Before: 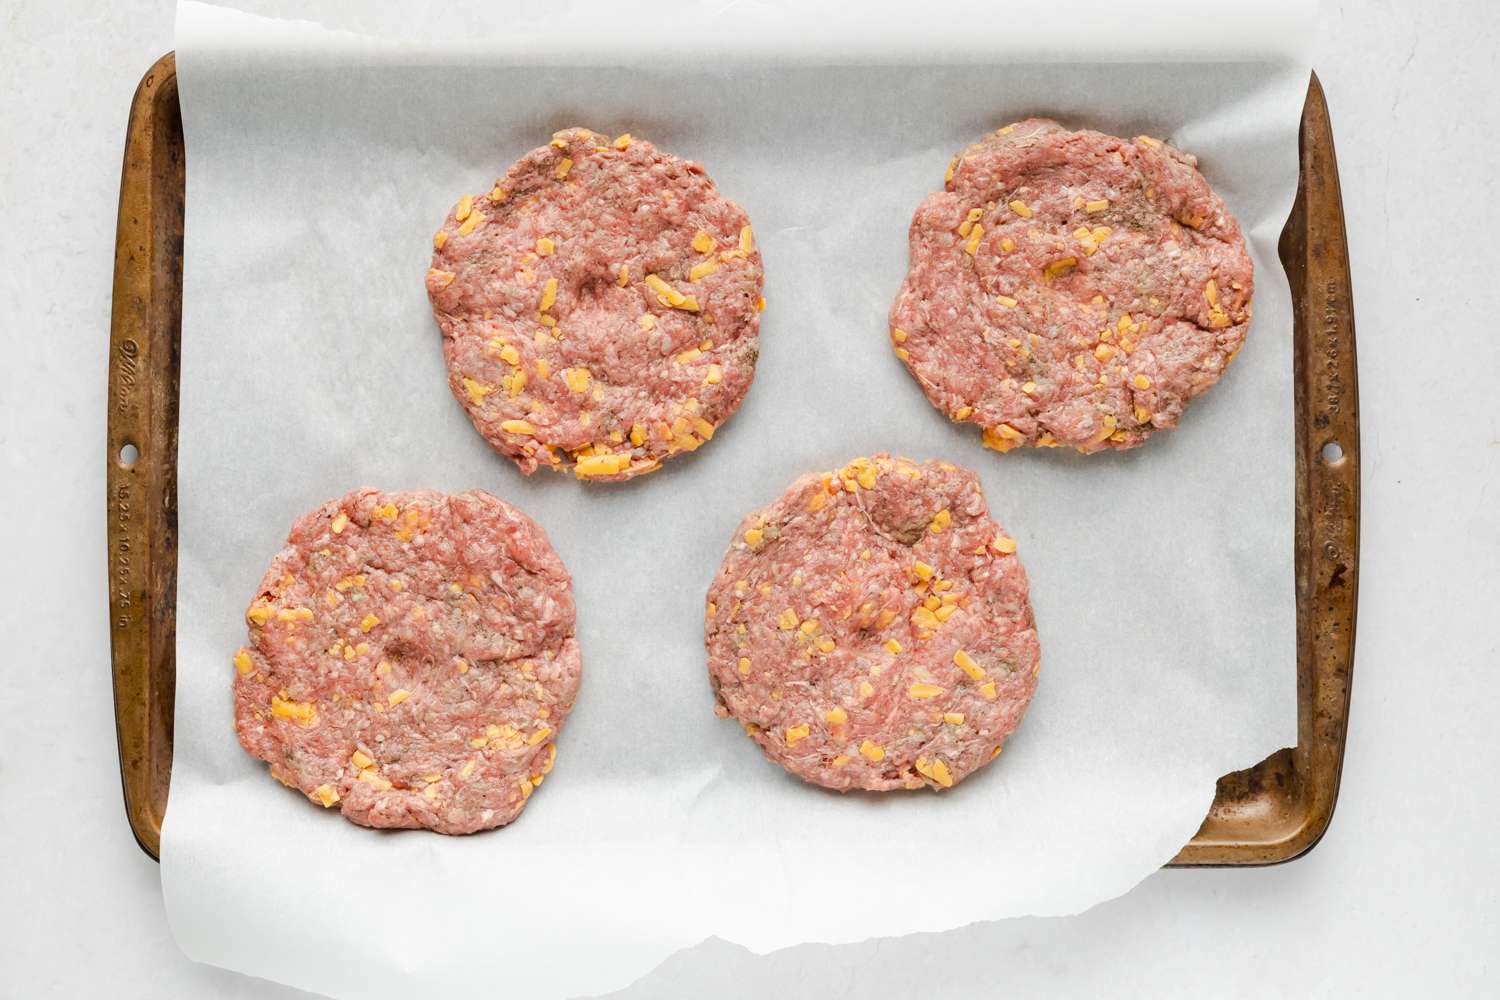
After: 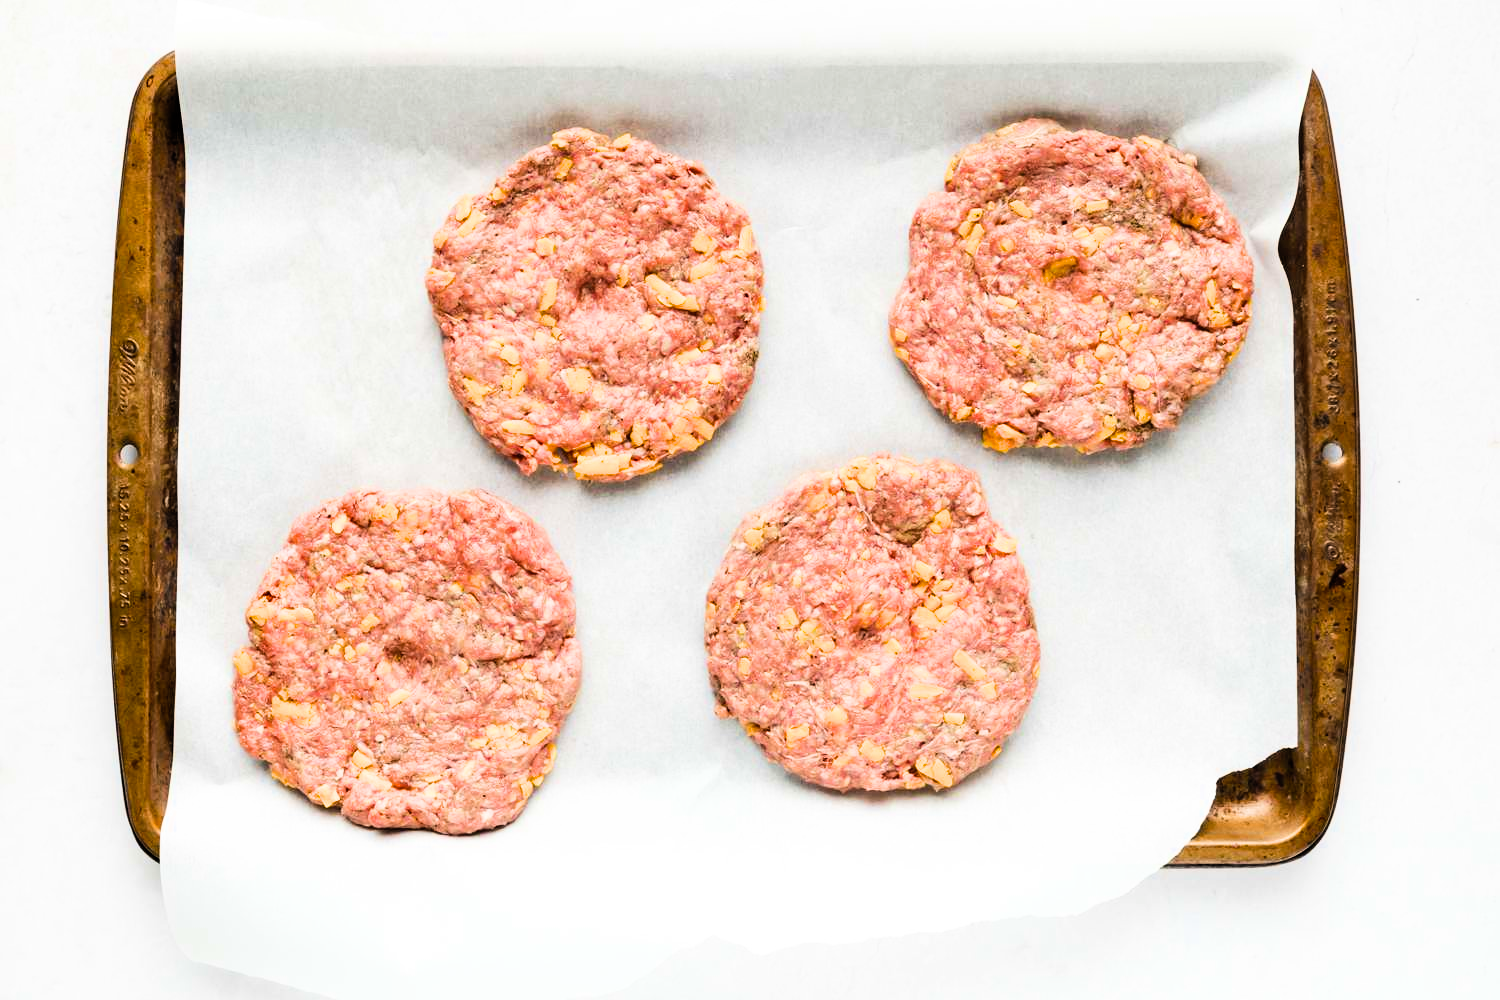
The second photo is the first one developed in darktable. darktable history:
filmic rgb: middle gray luminance 10.27%, black relative exposure -8.63 EV, white relative exposure 3.29 EV, target black luminance 0%, hardness 5.21, latitude 44.61%, contrast 1.303, highlights saturation mix 4.21%, shadows ↔ highlights balance 25.07%
color balance rgb: power › hue 330.05°, global offset › luminance 0.719%, perceptual saturation grading › global saturation 39.656%, perceptual brilliance grading › global brilliance -4.388%, perceptual brilliance grading › highlights 24.201%, perceptual brilliance grading › mid-tones 7.425%, perceptual brilliance grading › shadows -4.764%
